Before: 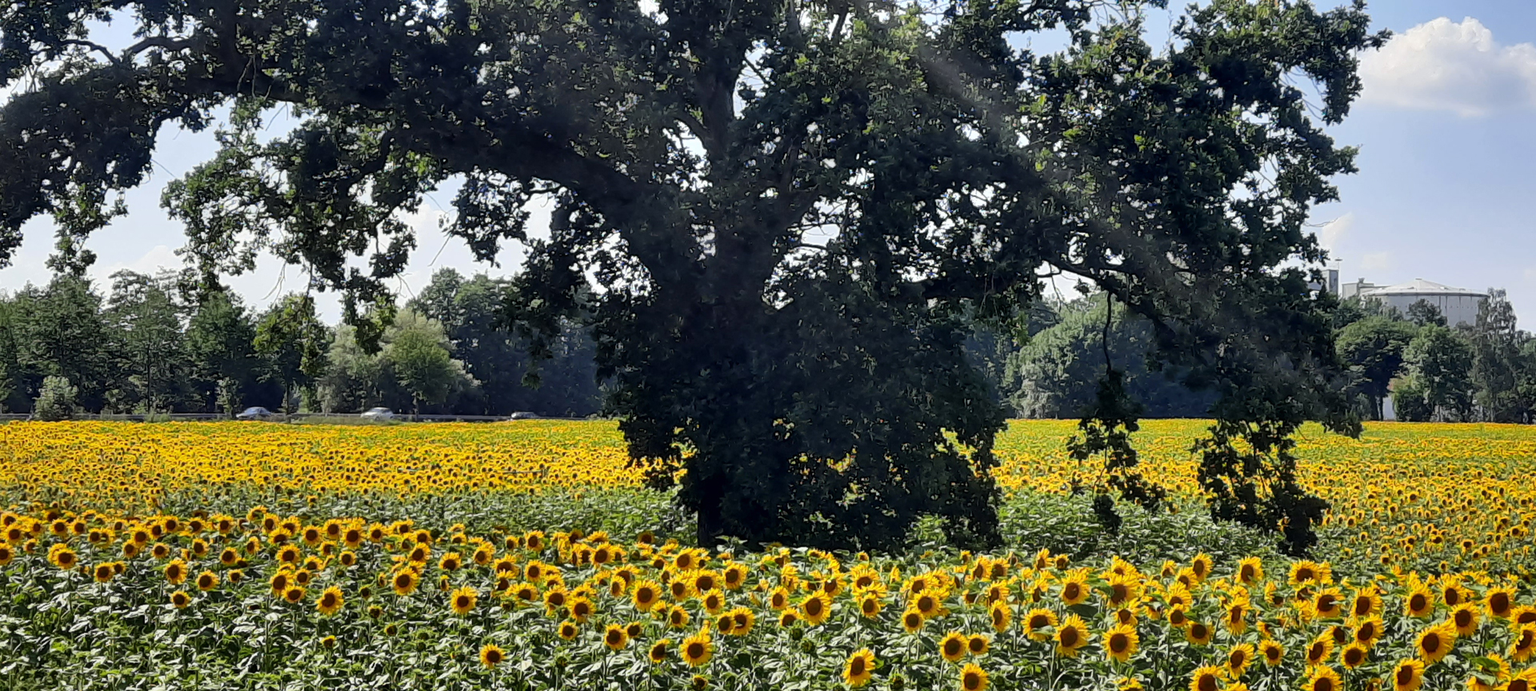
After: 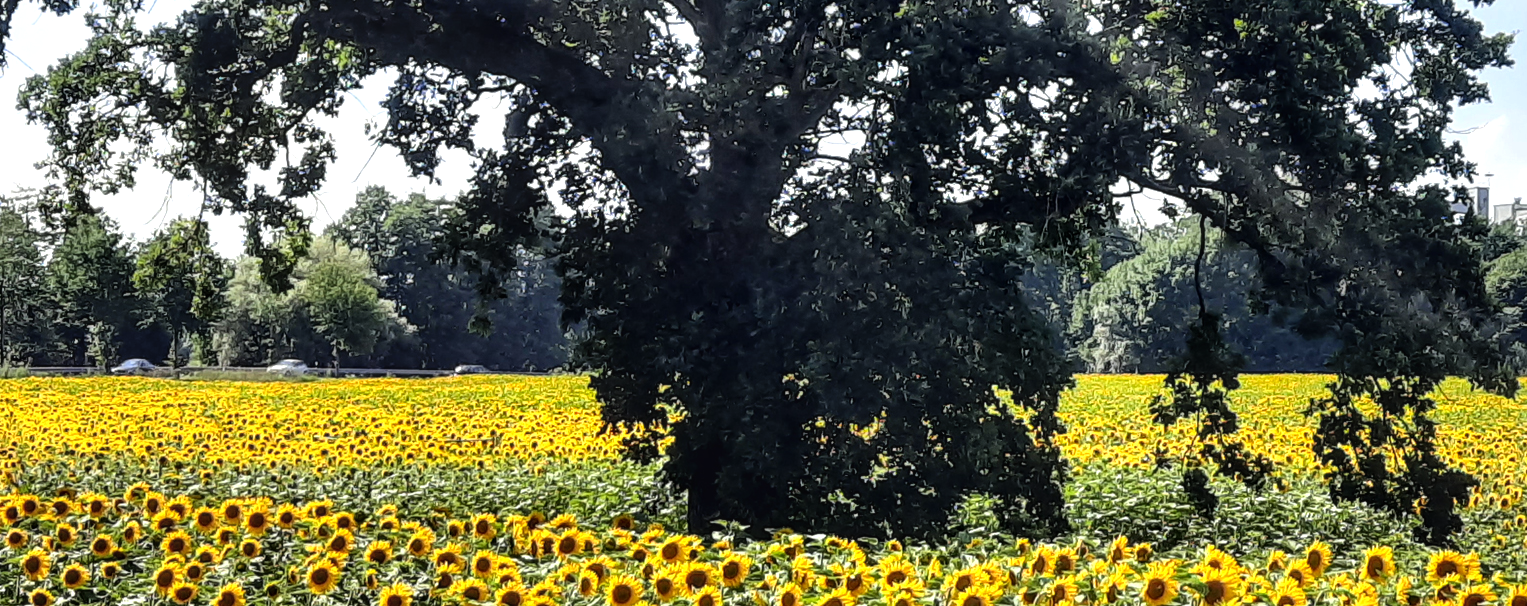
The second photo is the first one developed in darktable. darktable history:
tone equalizer: -8 EV -0.718 EV, -7 EV -0.7 EV, -6 EV -0.602 EV, -5 EV -0.389 EV, -3 EV 0.374 EV, -2 EV 0.6 EV, -1 EV 0.688 EV, +0 EV 0.774 EV
crop: left 9.589%, top 17.434%, right 10.873%, bottom 12.4%
local contrast: on, module defaults
